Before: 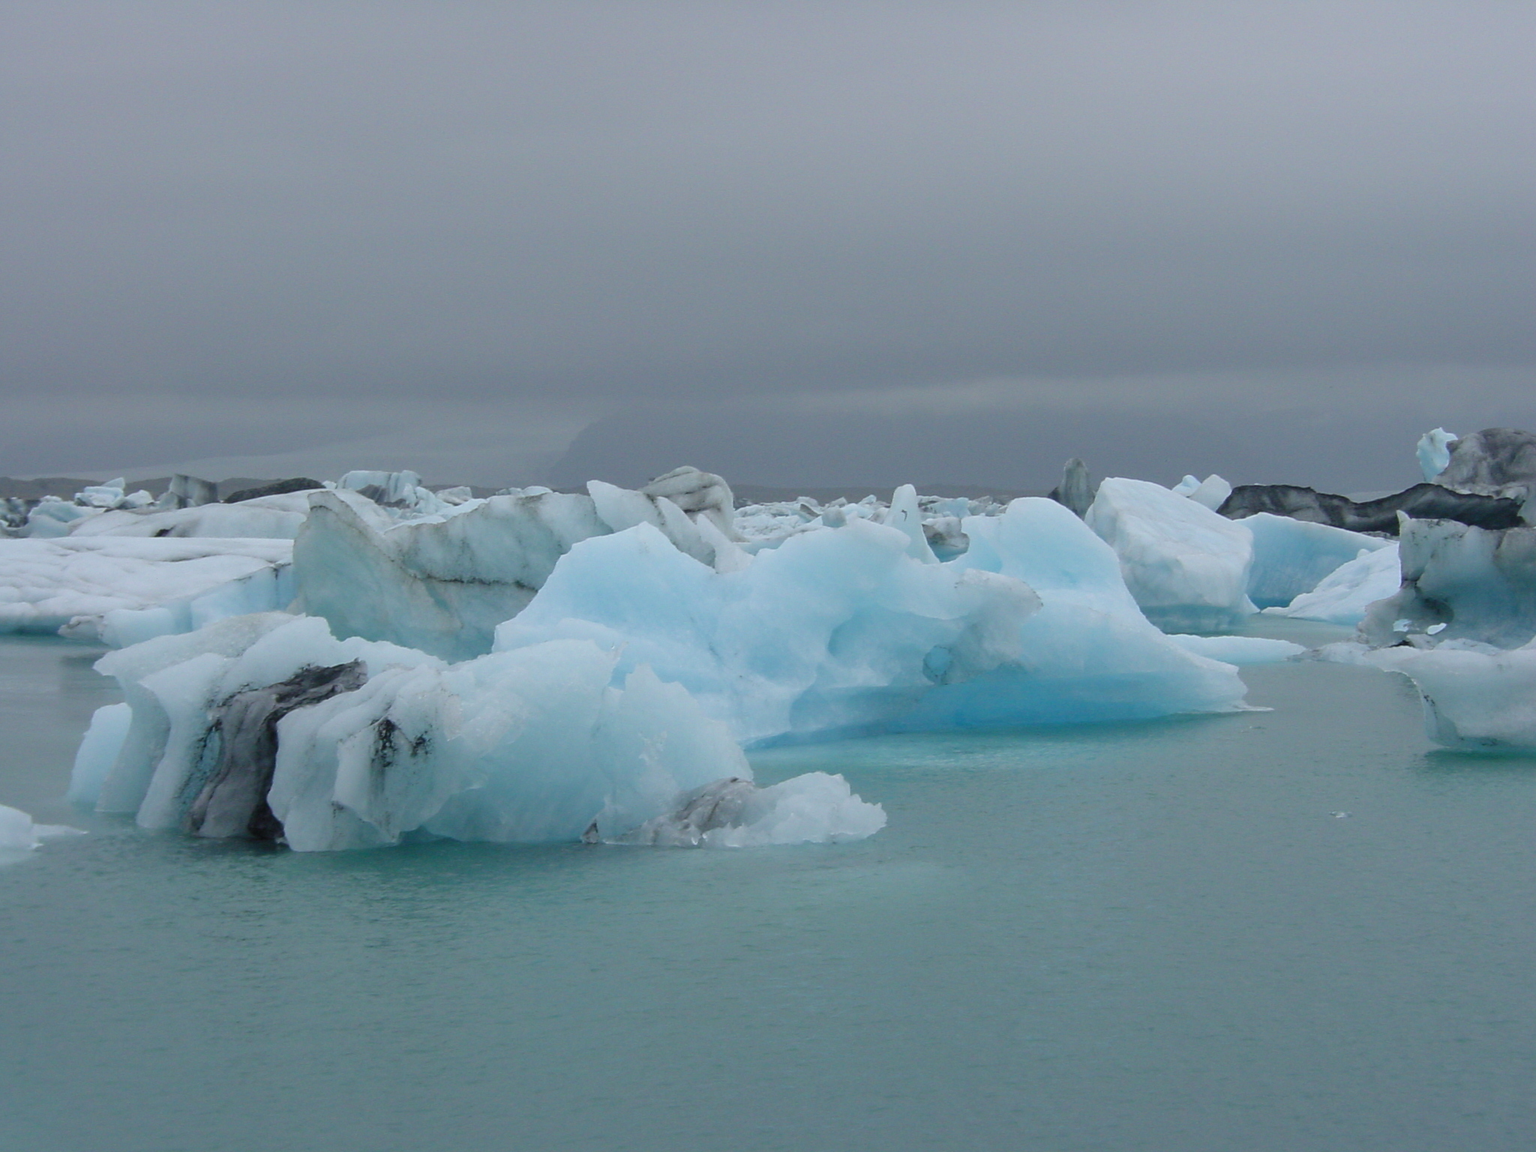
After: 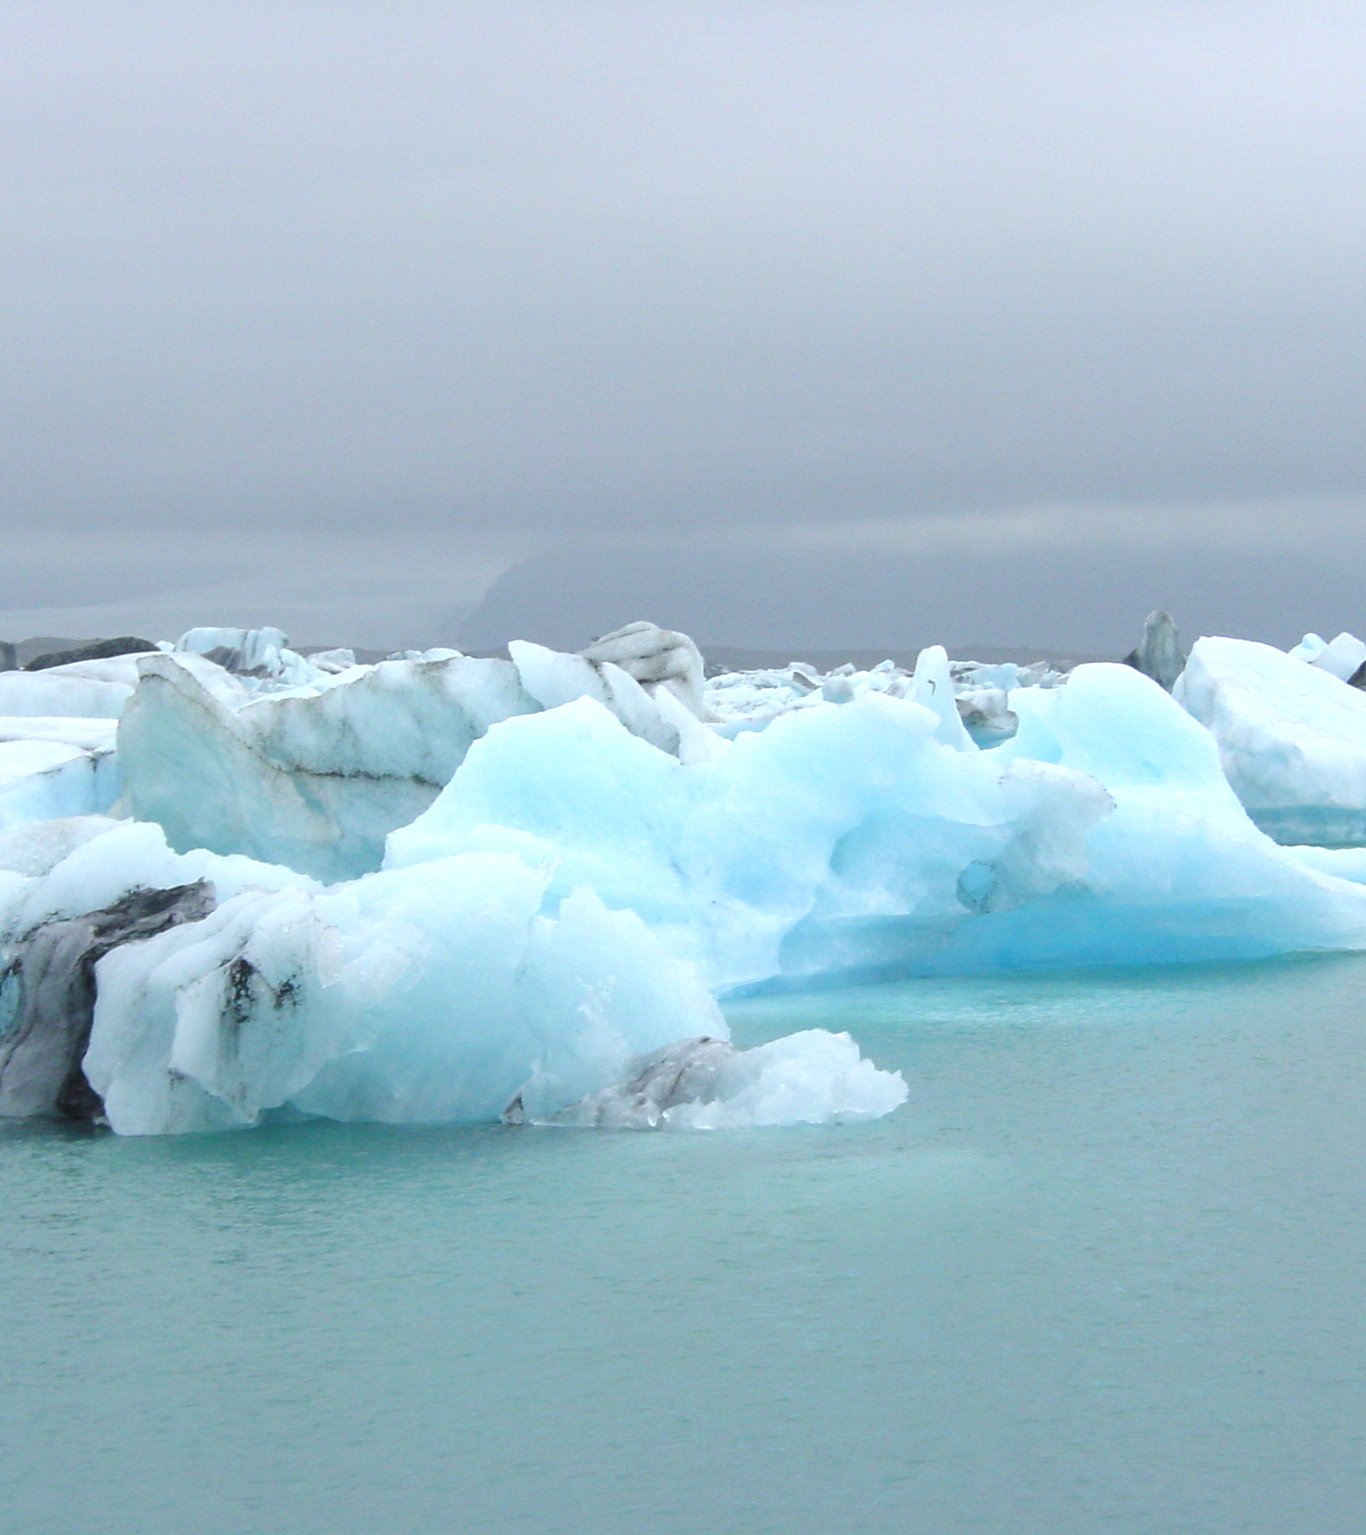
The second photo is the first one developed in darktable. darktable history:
exposure: black level correction 0, exposure 0.95 EV, compensate highlight preservation false
crop and rotate: left 13.4%, right 19.9%
